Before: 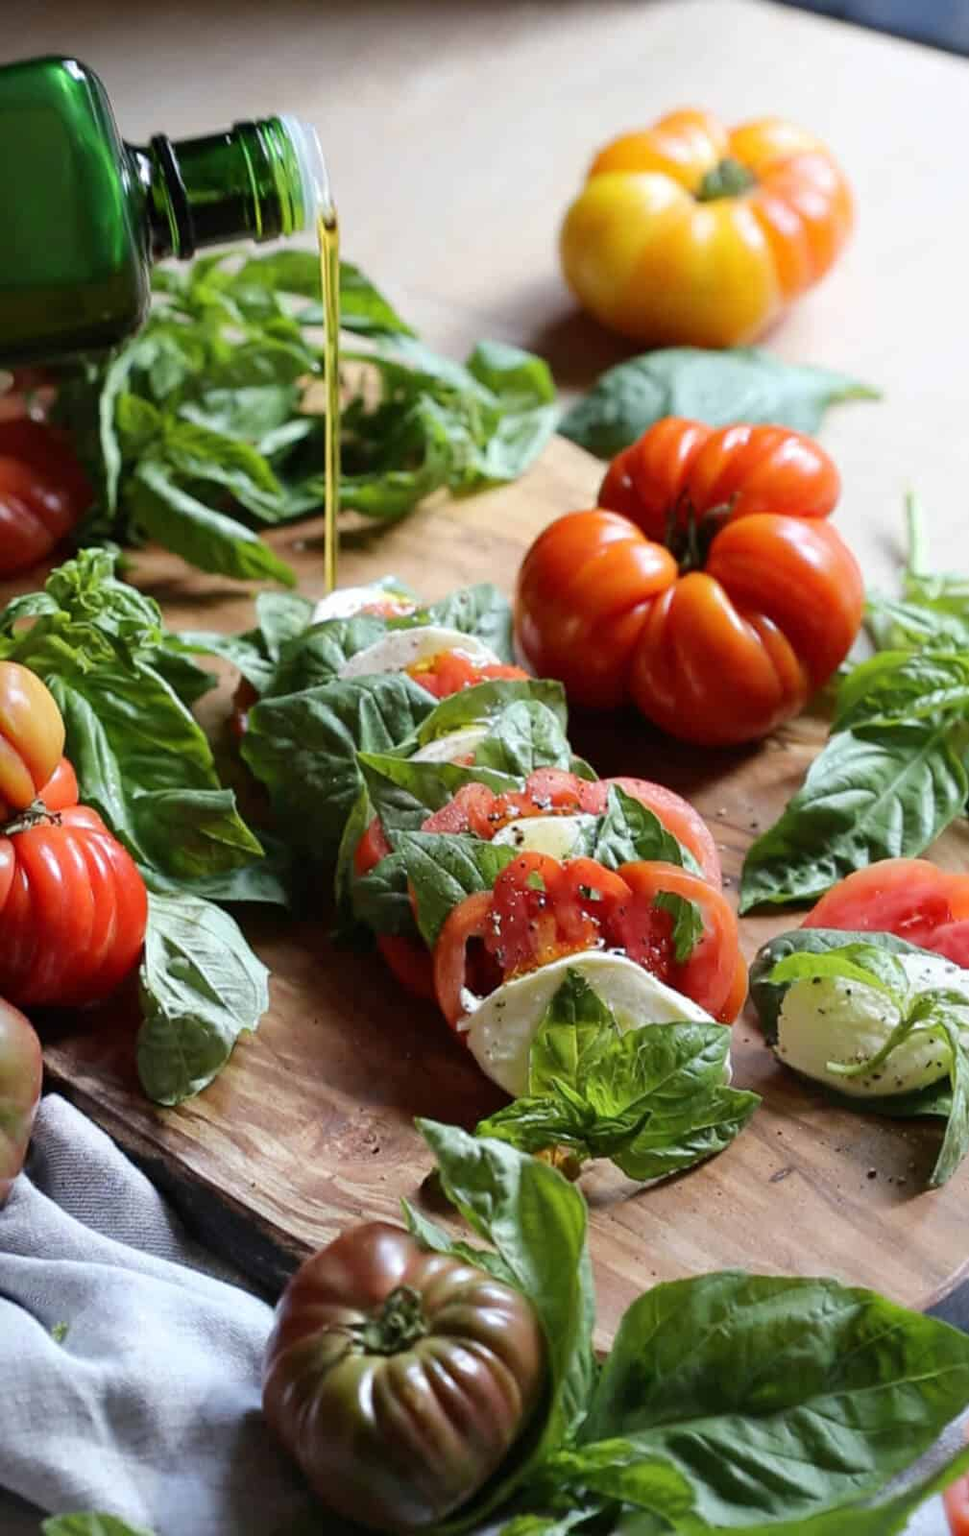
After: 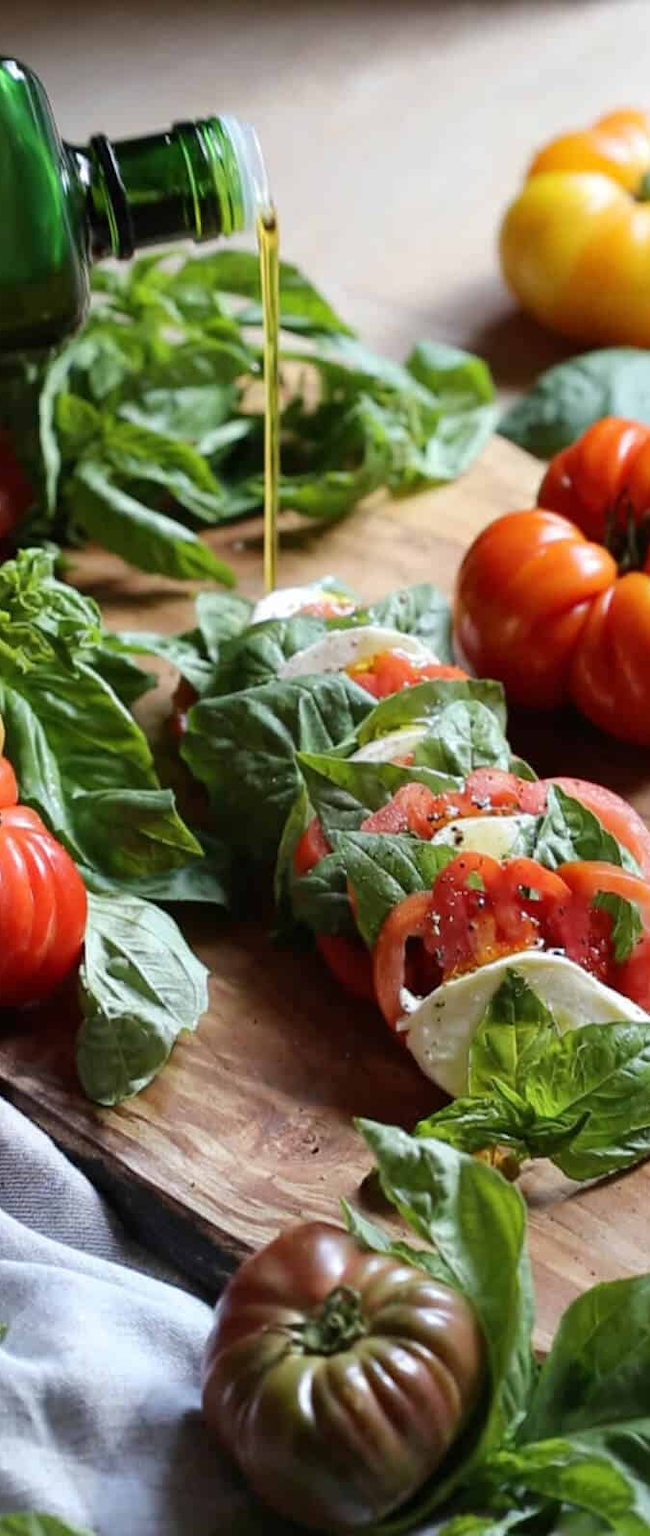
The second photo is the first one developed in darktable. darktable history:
crop and rotate: left 6.316%, right 26.473%
